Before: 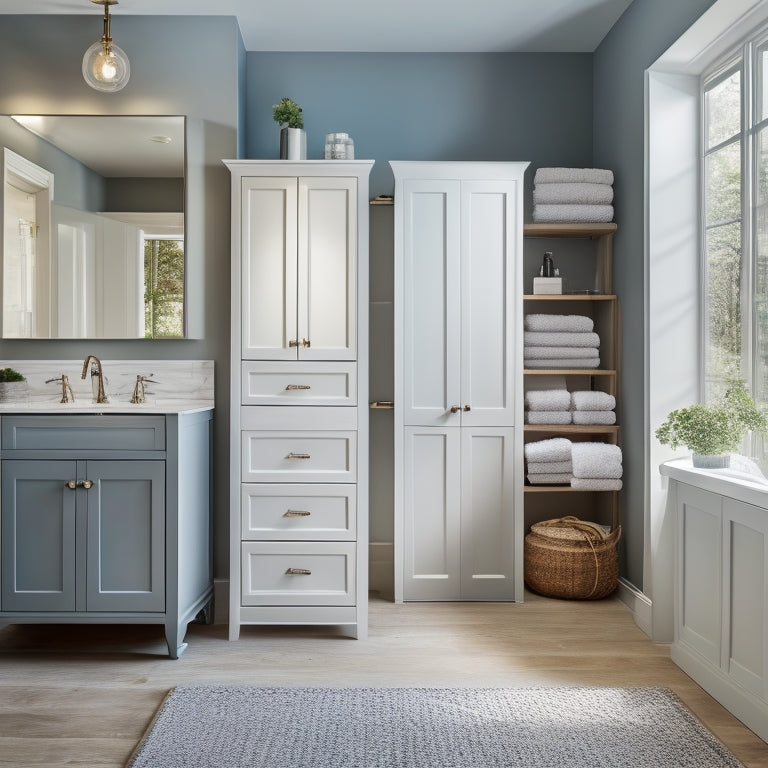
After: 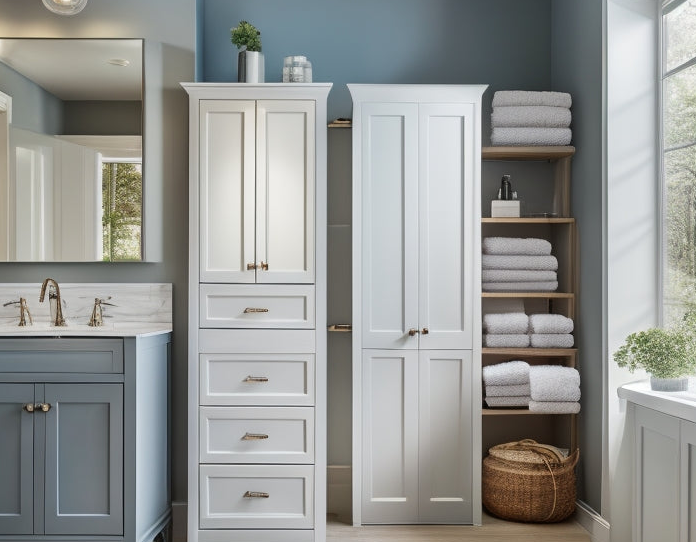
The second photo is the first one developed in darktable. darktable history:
crop: left 5.578%, top 10.055%, right 3.733%, bottom 19.354%
